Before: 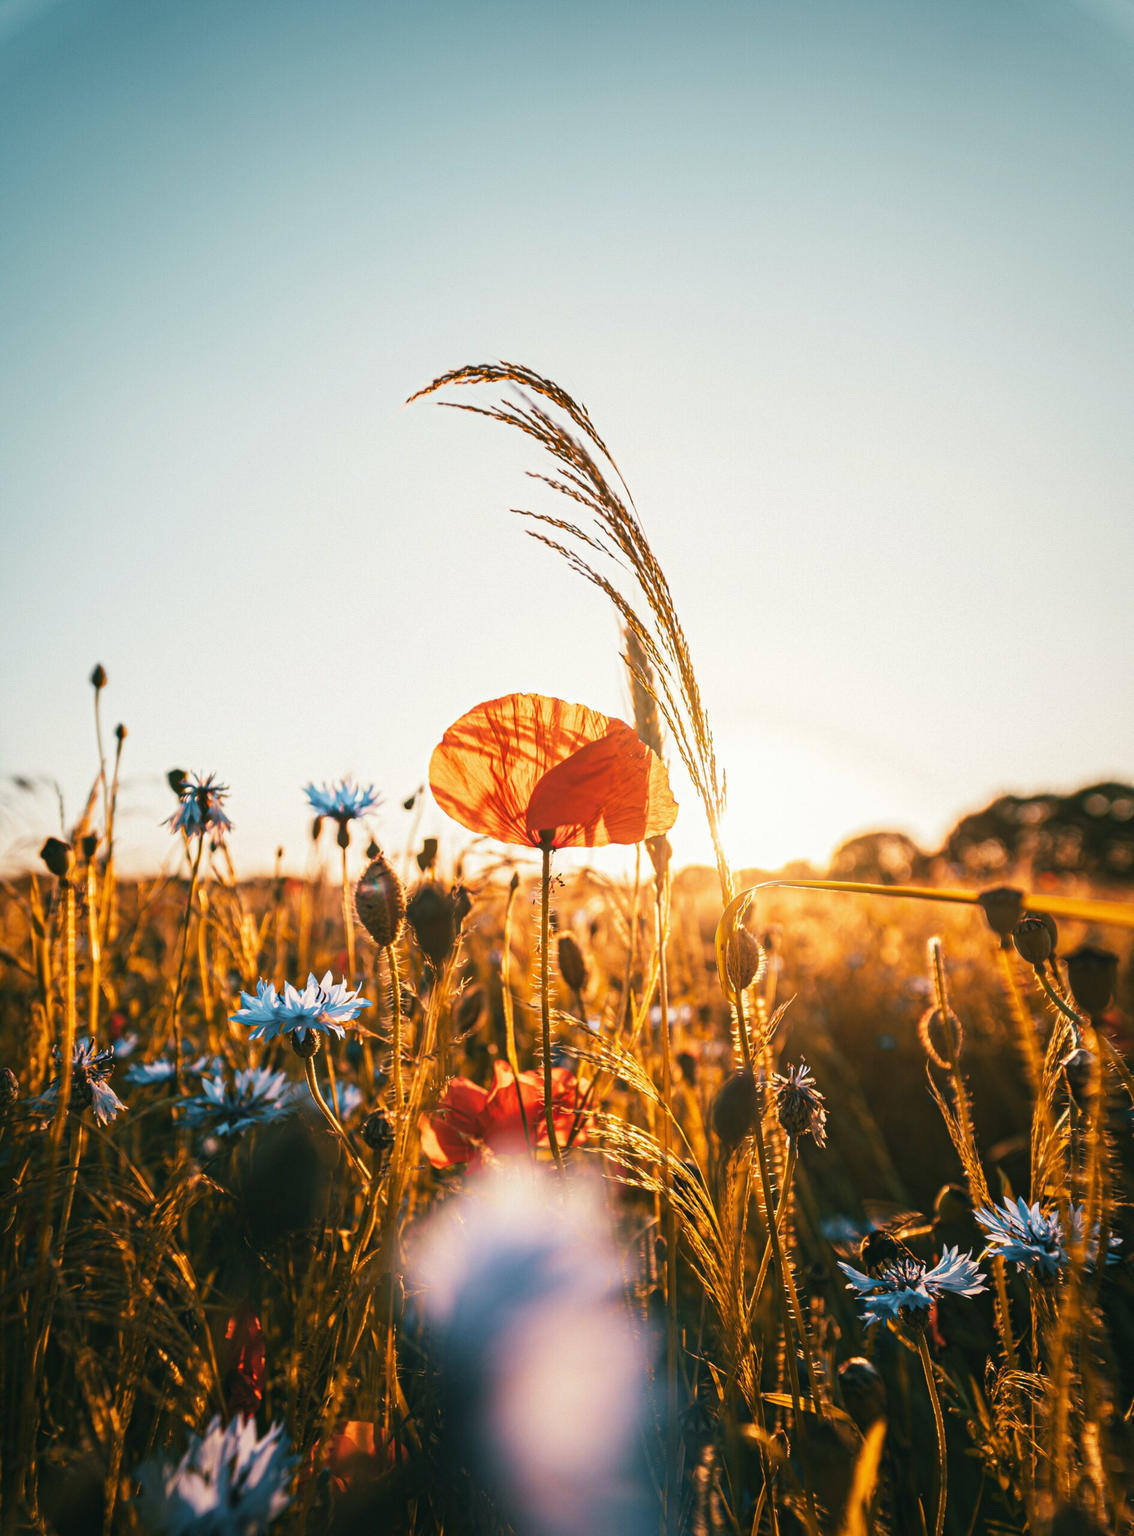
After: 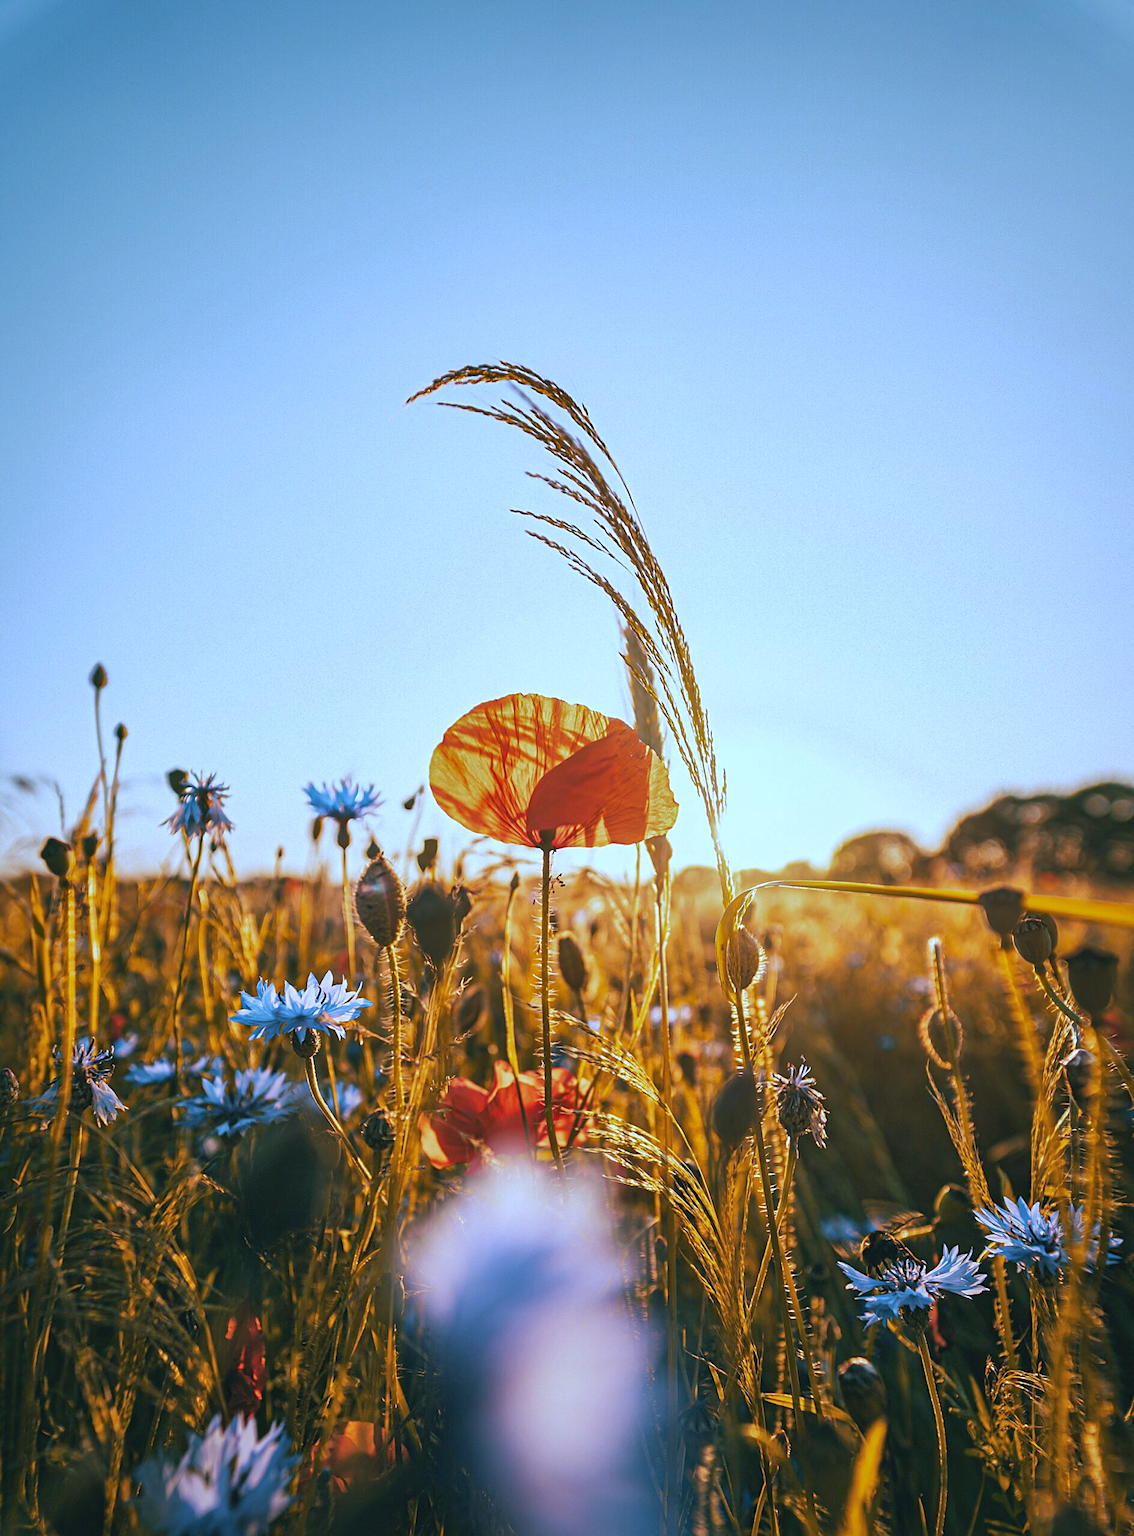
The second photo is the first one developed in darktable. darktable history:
sharpen: on, module defaults
shadows and highlights: on, module defaults
white balance: red 0.871, blue 1.249
